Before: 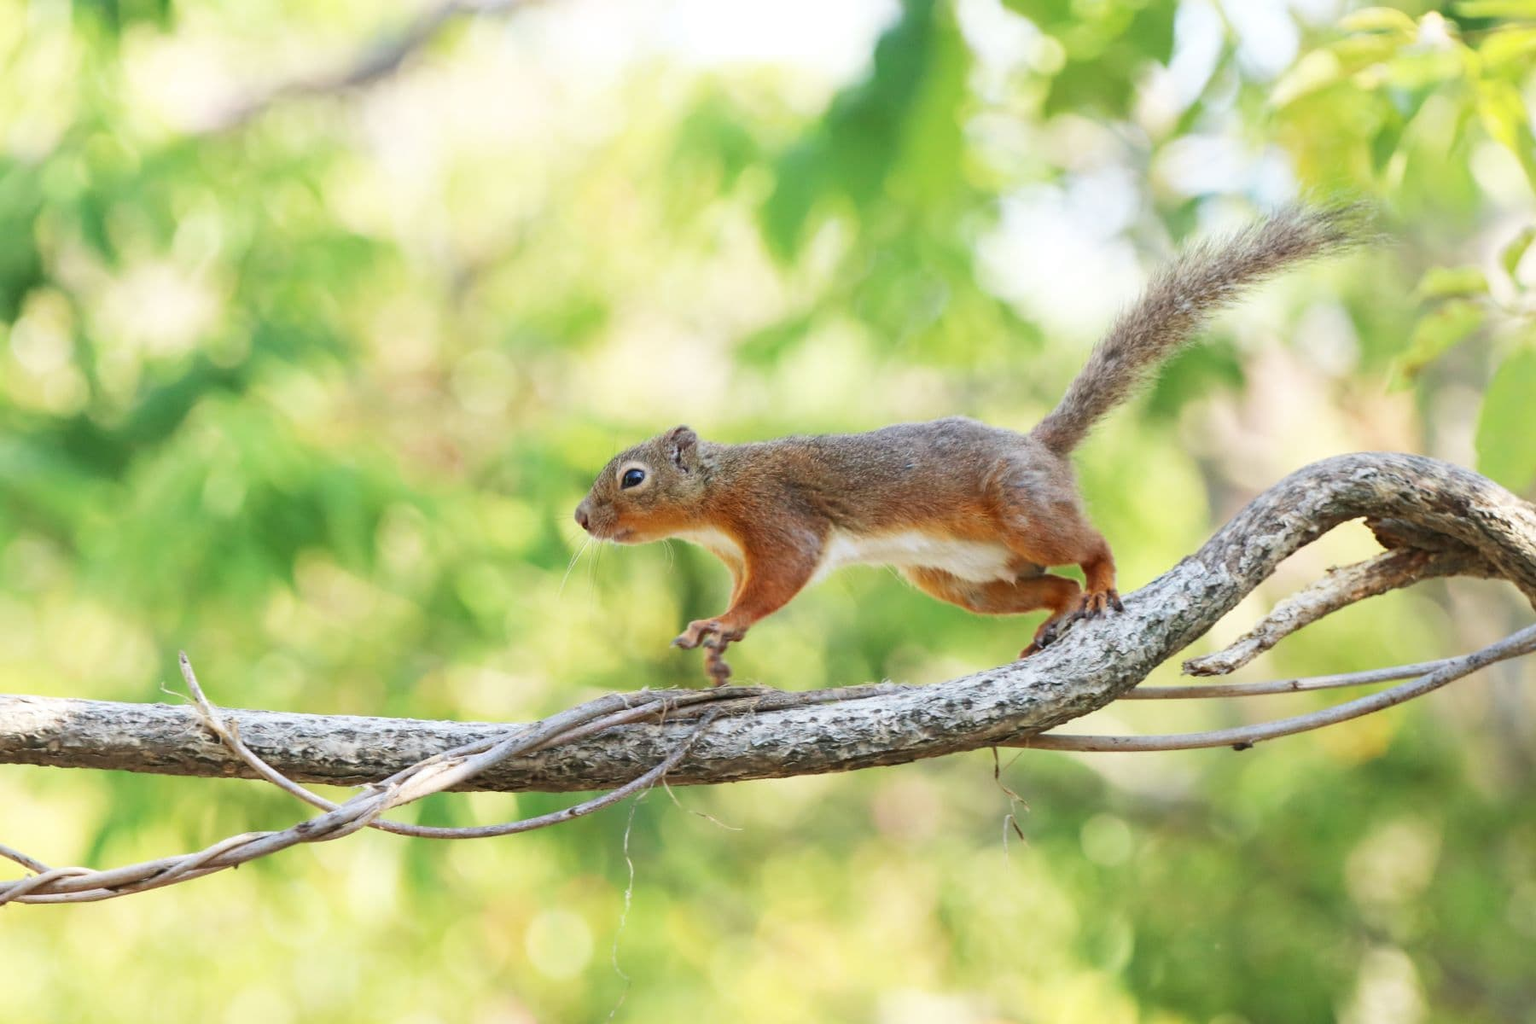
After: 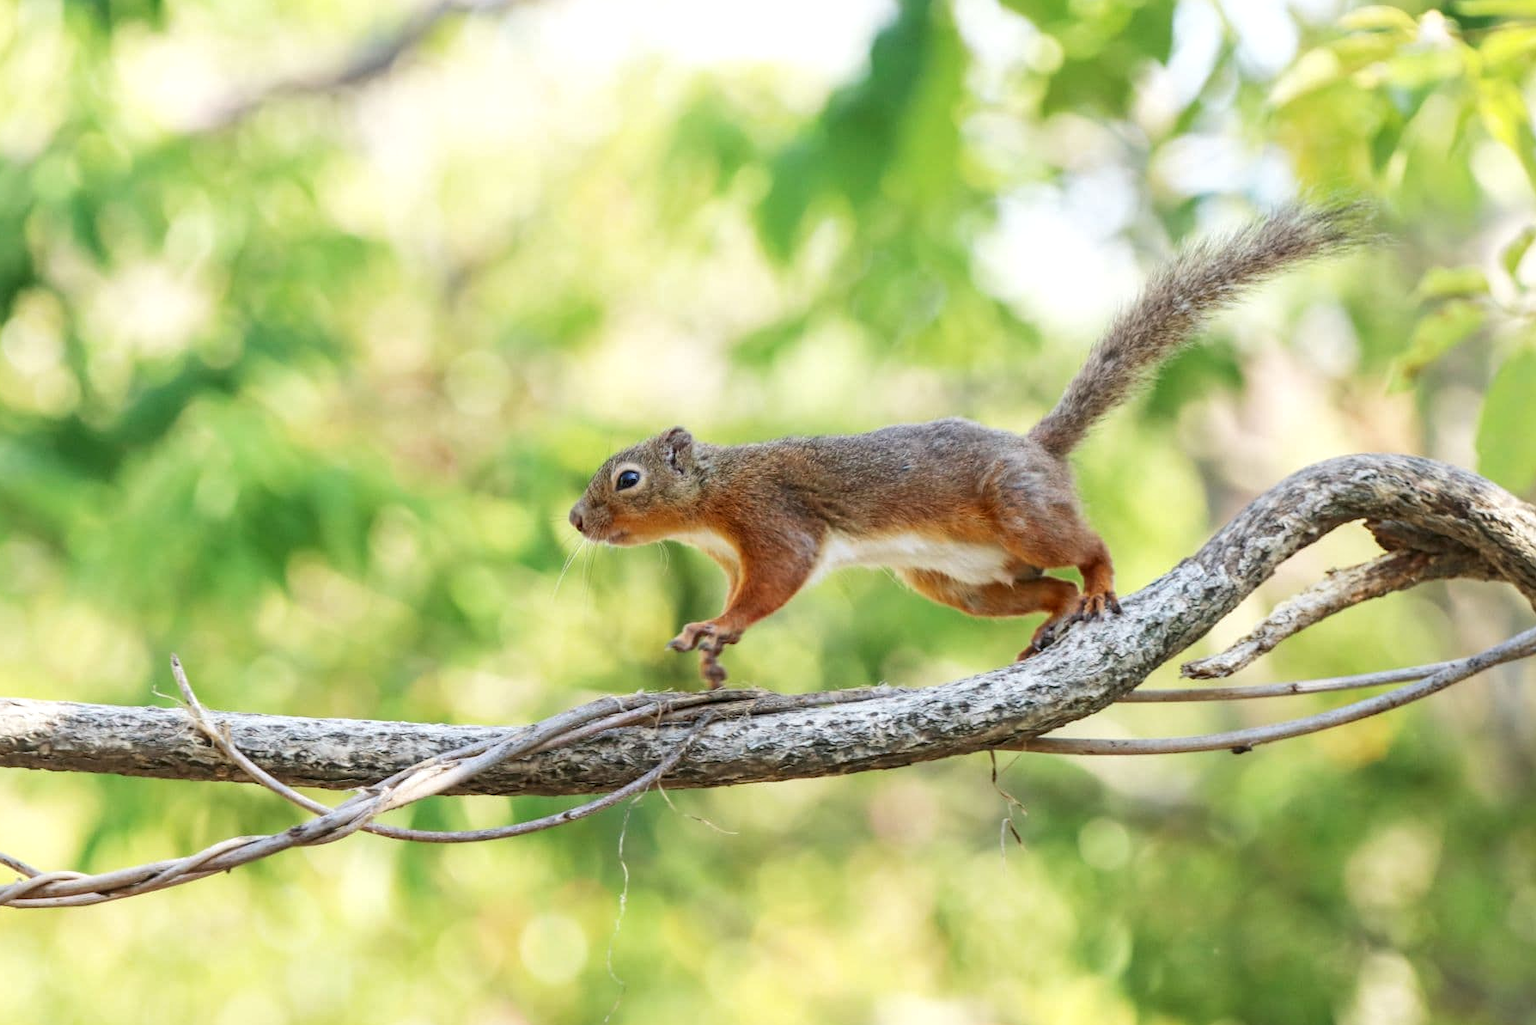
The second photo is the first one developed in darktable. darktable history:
local contrast: on, module defaults
crop and rotate: left 0.614%, top 0.179%, bottom 0.309%
